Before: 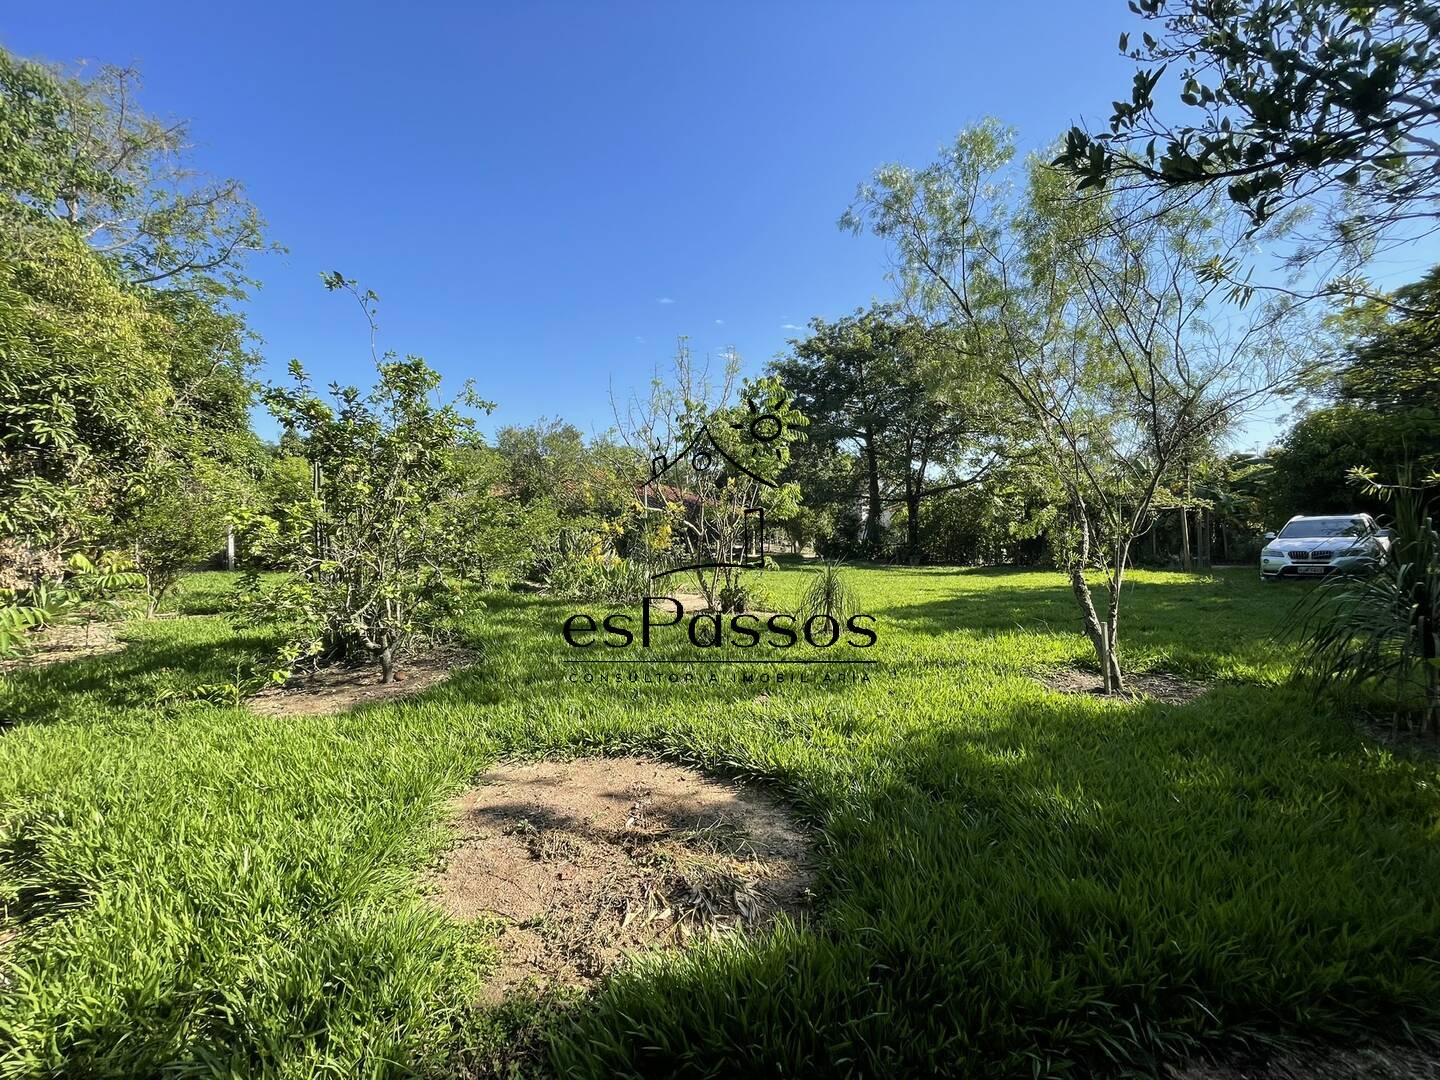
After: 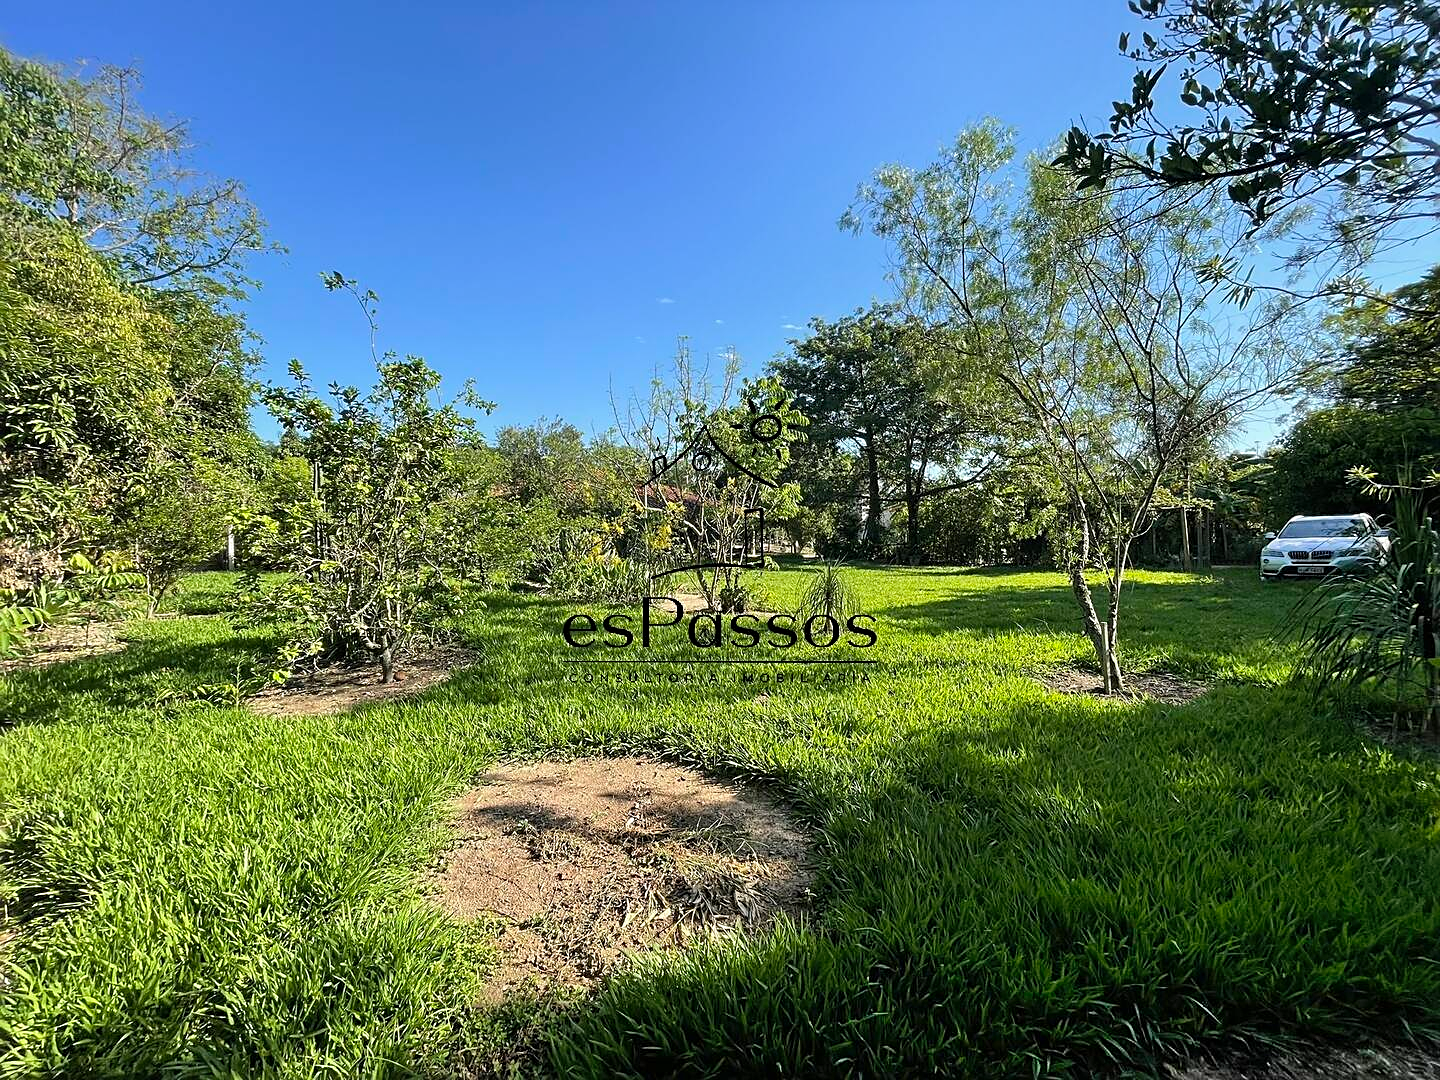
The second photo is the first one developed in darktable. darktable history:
sharpen: on, module defaults
shadows and highlights: highlights 70.7, soften with gaussian
